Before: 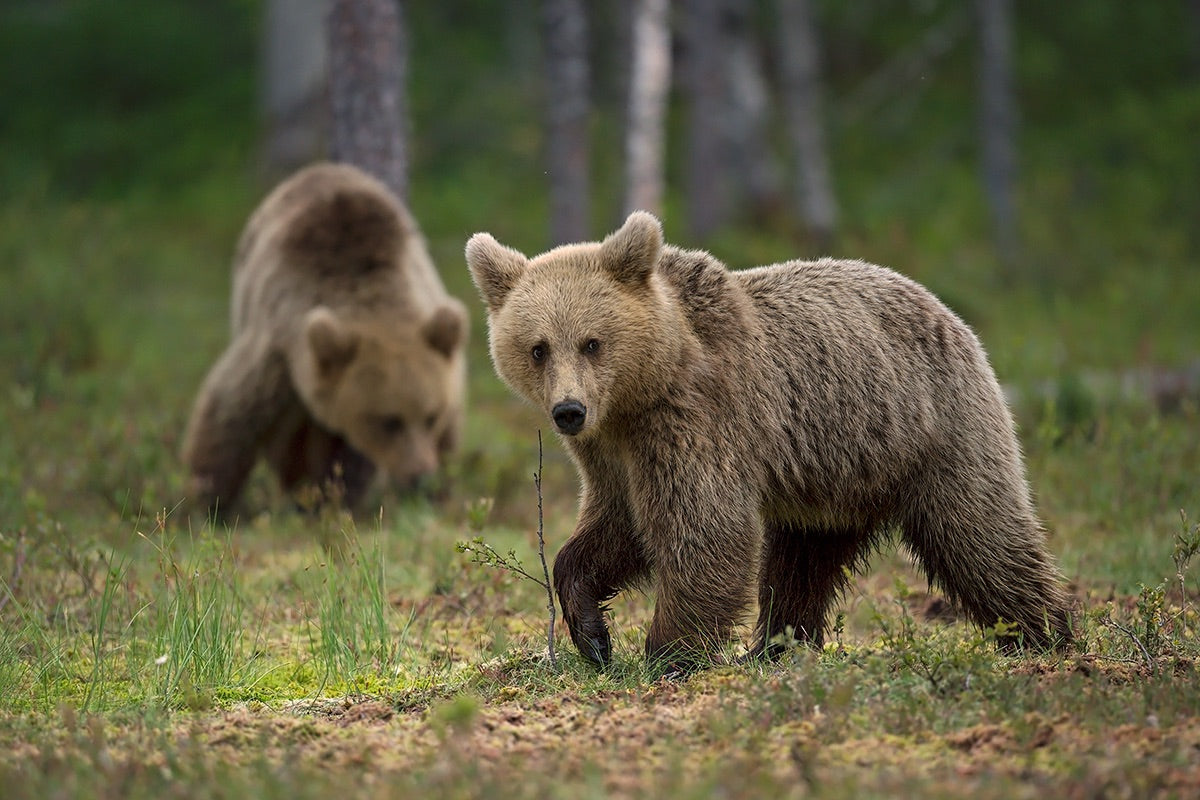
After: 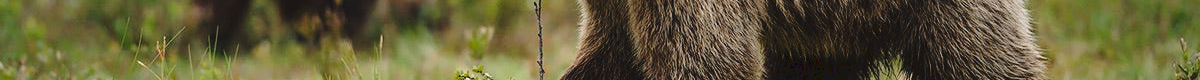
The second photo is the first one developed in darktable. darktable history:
tone curve: curves: ch0 [(0, 0) (0.003, 0.072) (0.011, 0.073) (0.025, 0.072) (0.044, 0.076) (0.069, 0.089) (0.1, 0.103) (0.136, 0.123) (0.177, 0.158) (0.224, 0.21) (0.277, 0.275) (0.335, 0.372) (0.399, 0.463) (0.468, 0.556) (0.543, 0.633) (0.623, 0.712) (0.709, 0.795) (0.801, 0.869) (0.898, 0.942) (1, 1)], preserve colors none
crop and rotate: top 59.084%, bottom 30.916%
